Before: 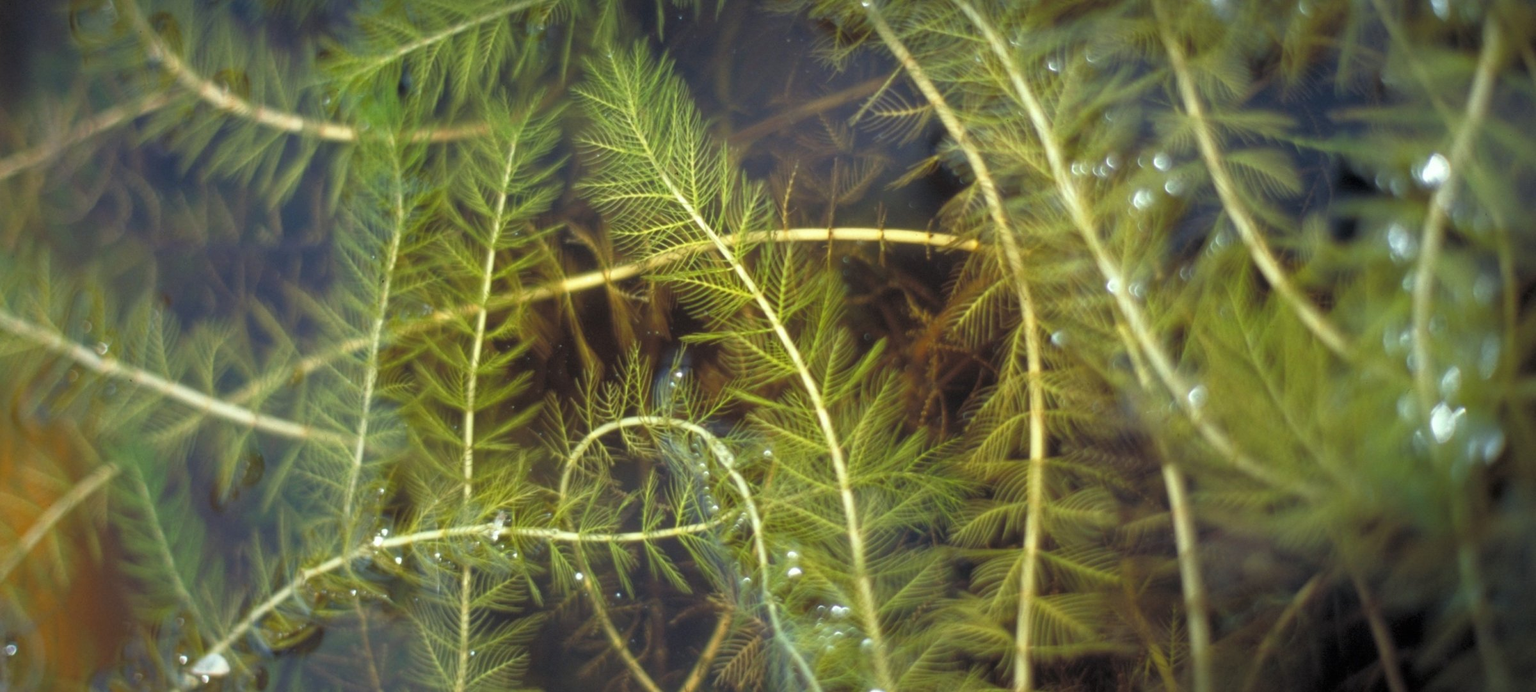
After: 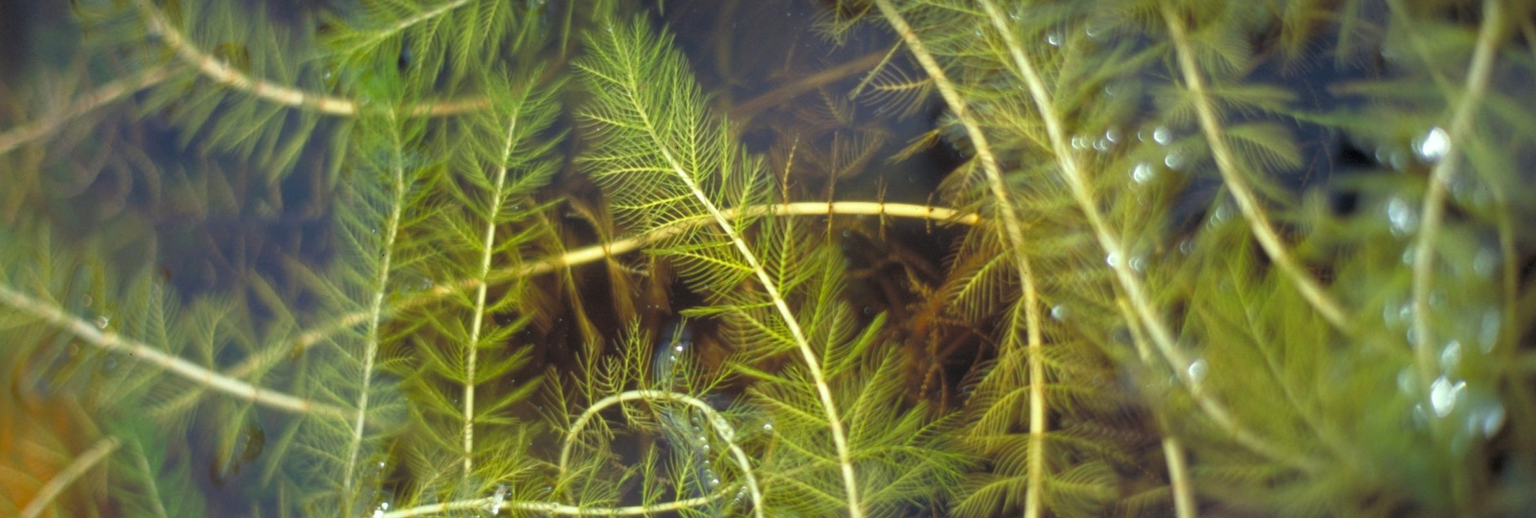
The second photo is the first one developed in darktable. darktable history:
crop: top 3.857%, bottom 21.132%
rotate and perspective: automatic cropping original format, crop left 0, crop top 0
color correction: saturation 1.1
shadows and highlights: radius 264.75, soften with gaussian
